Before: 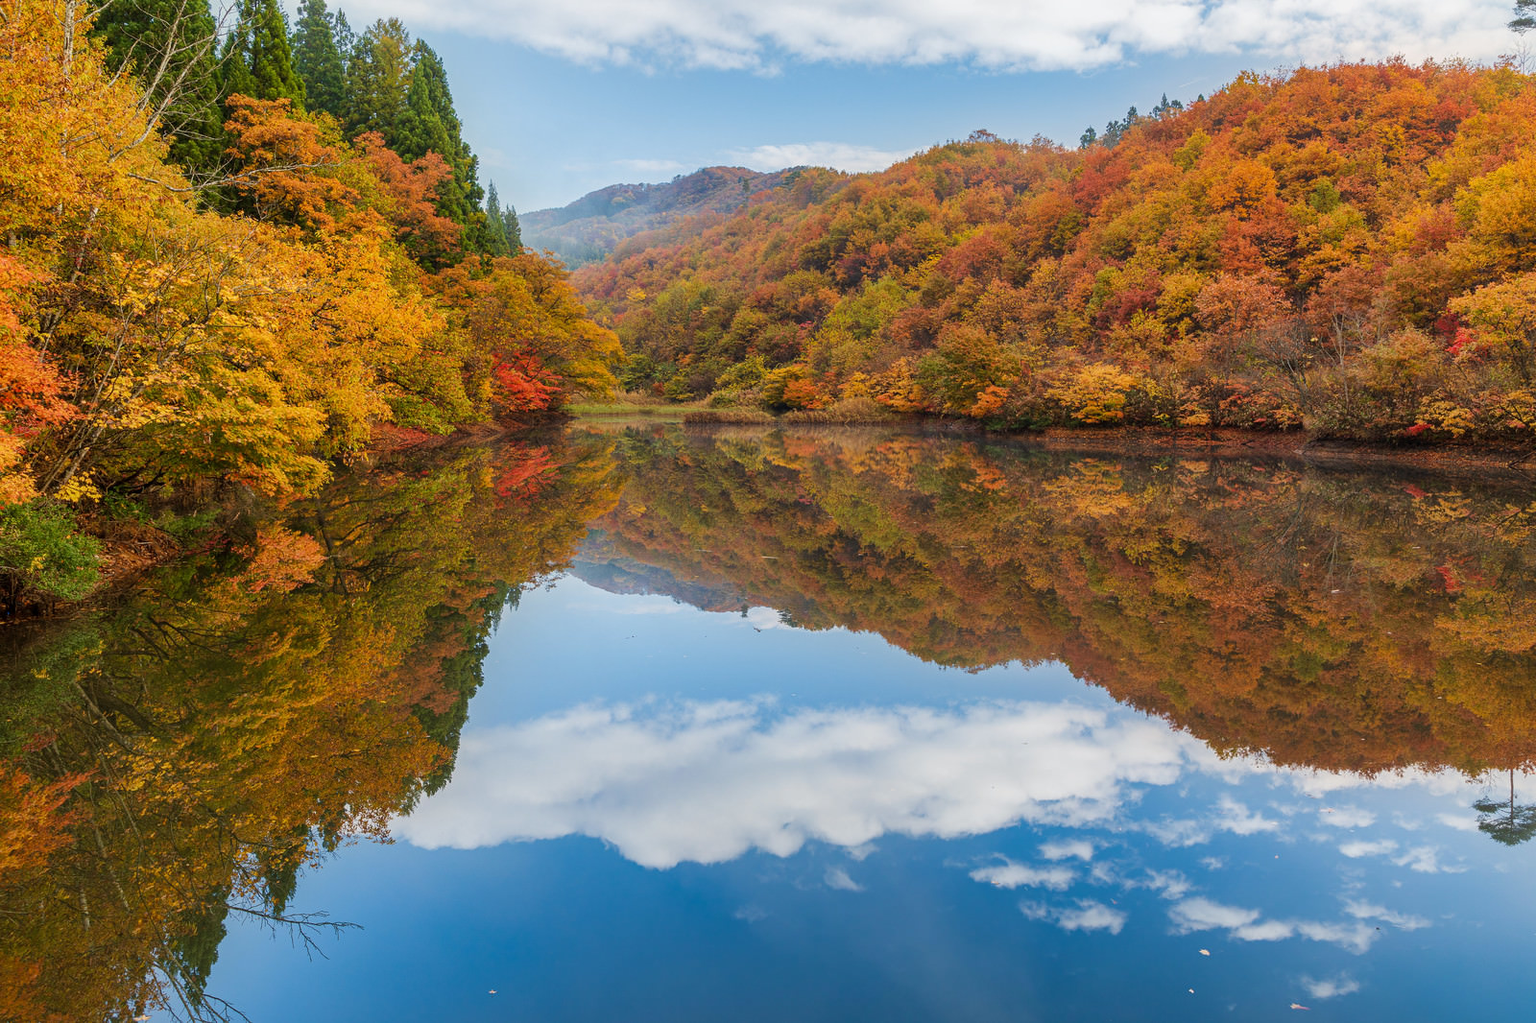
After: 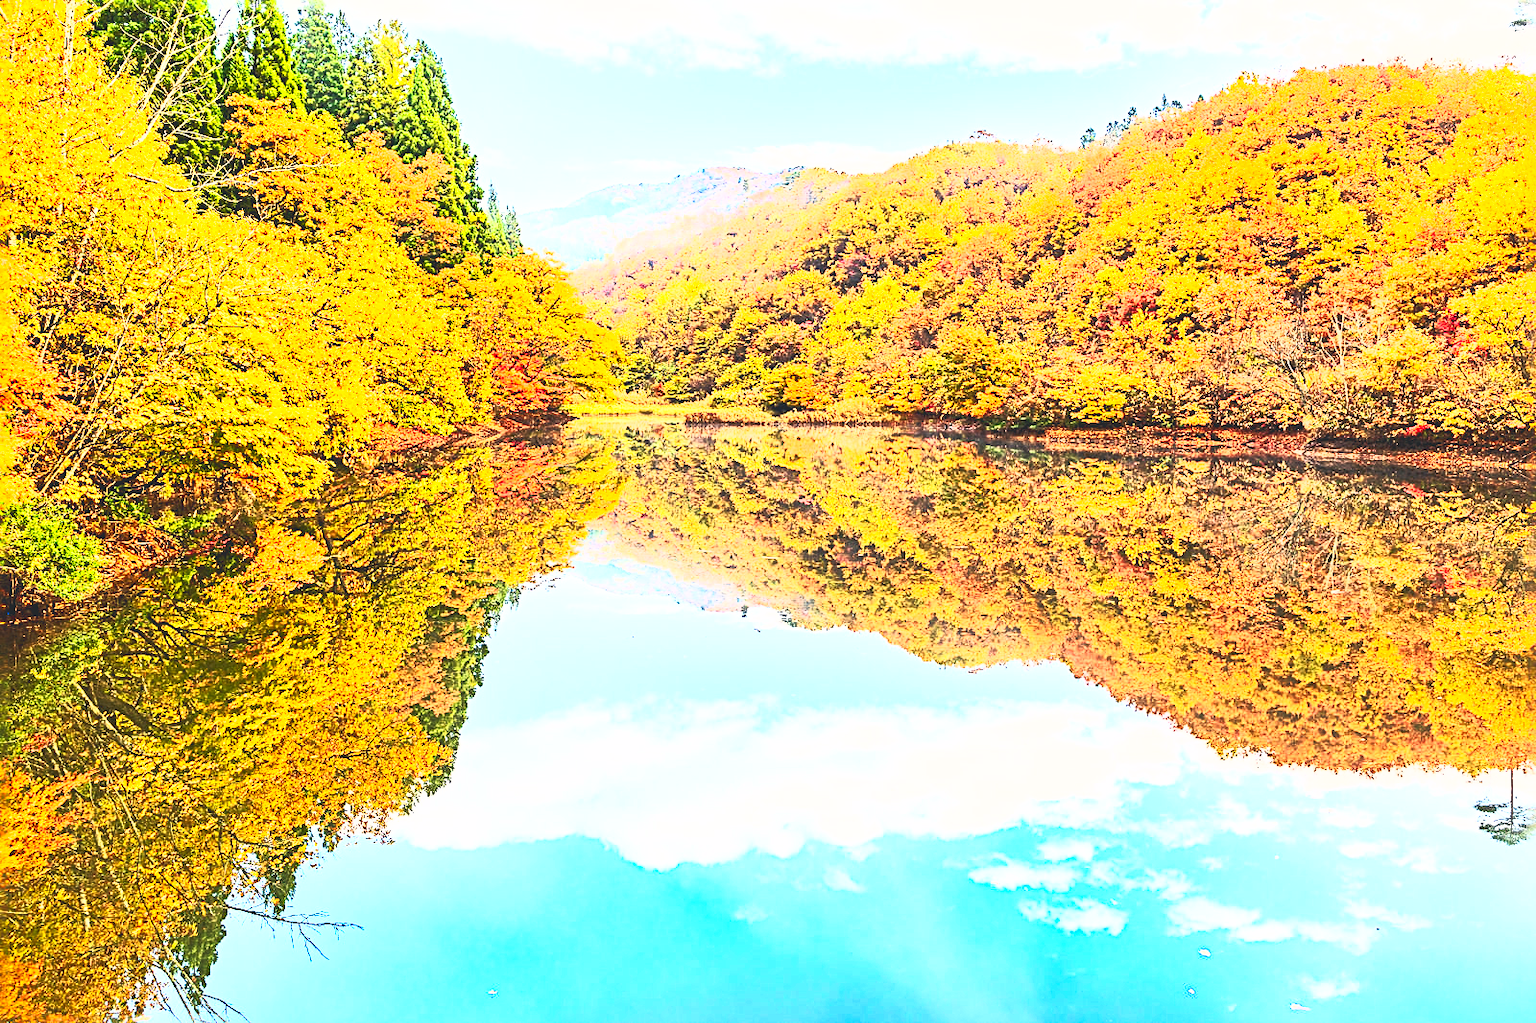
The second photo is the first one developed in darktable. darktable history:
base curve: curves: ch0 [(0, 0.007) (0.028, 0.063) (0.121, 0.311) (0.46, 0.743) (0.859, 0.957) (1, 1)], preserve colors none
exposure: exposure -0.116 EV, compensate exposure bias true, compensate highlight preservation false
color correction: highlights a* 2.75, highlights b* 5, shadows a* -2.04, shadows b* -4.84, saturation 0.8
sharpen: radius 3.69, amount 0.928
contrast brightness saturation: contrast 1, brightness 1, saturation 1
